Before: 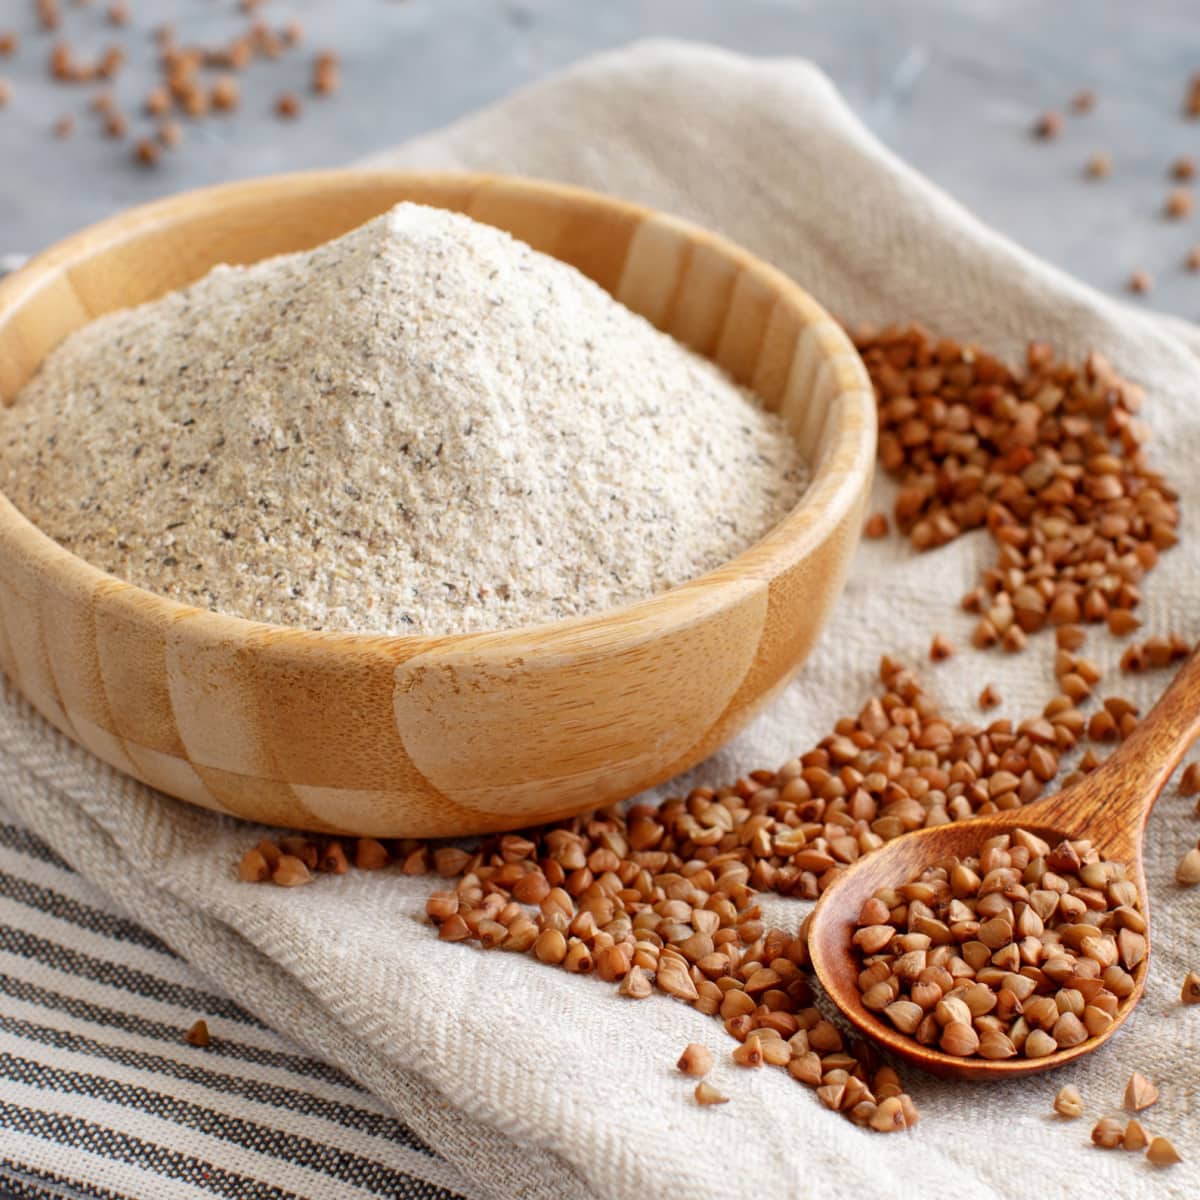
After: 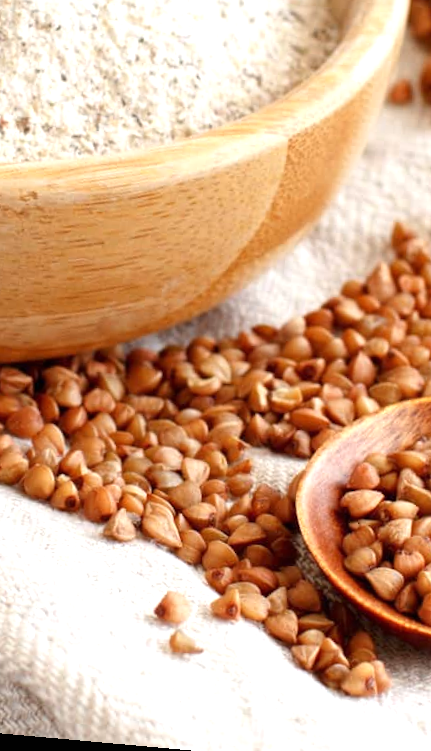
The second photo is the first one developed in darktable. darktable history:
rotate and perspective: rotation 5.12°, automatic cropping off
crop: left 40.878%, top 39.176%, right 25.993%, bottom 3.081%
exposure: black level correction 0, exposure 0.5 EV, compensate exposure bias true, compensate highlight preservation false
